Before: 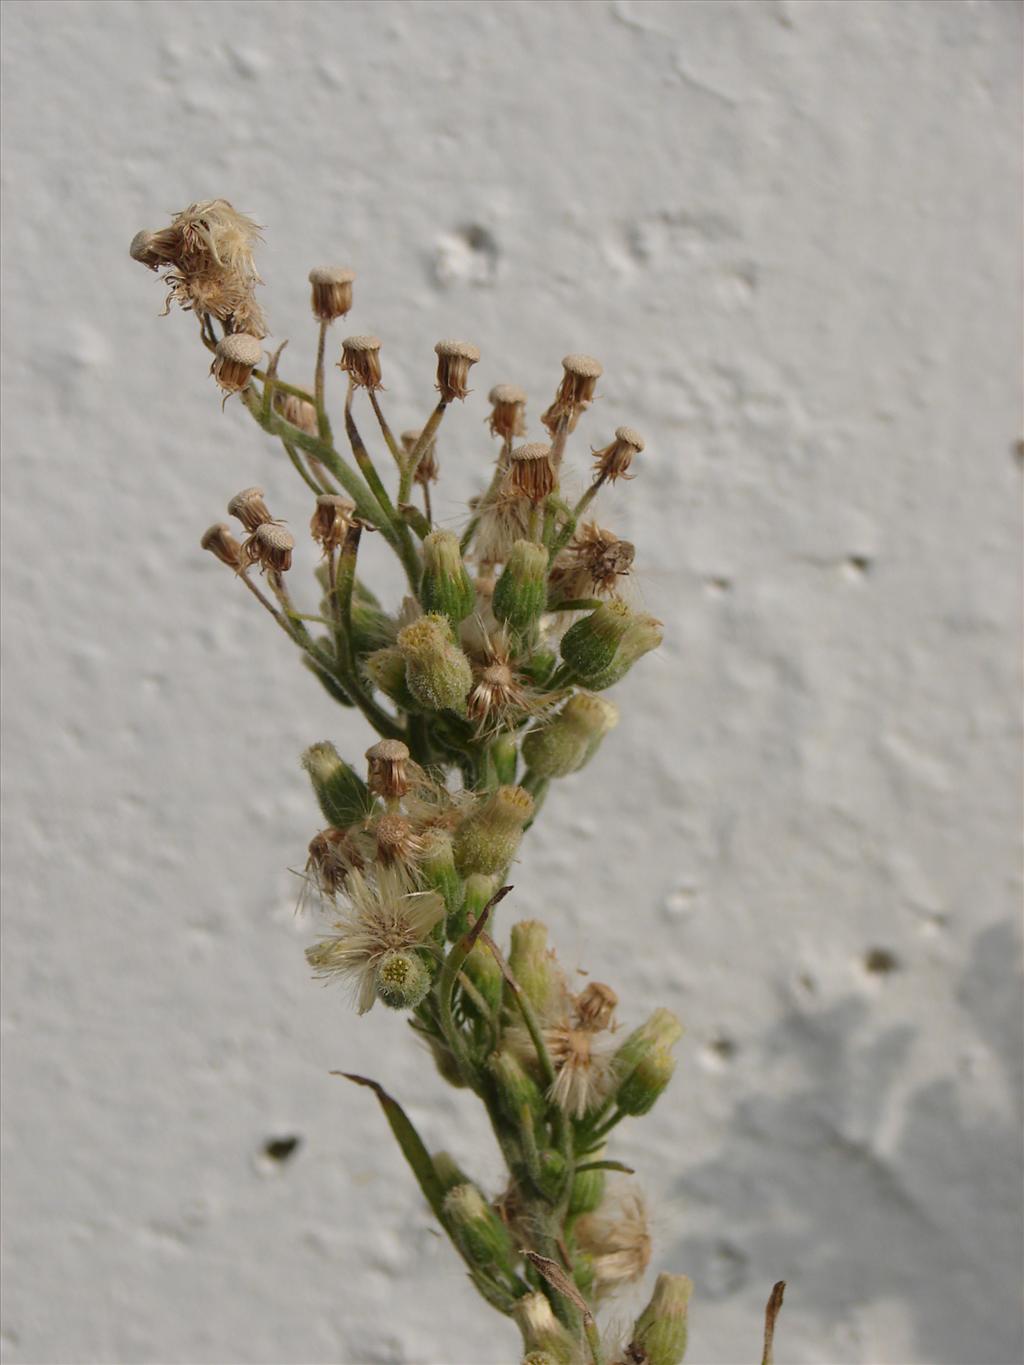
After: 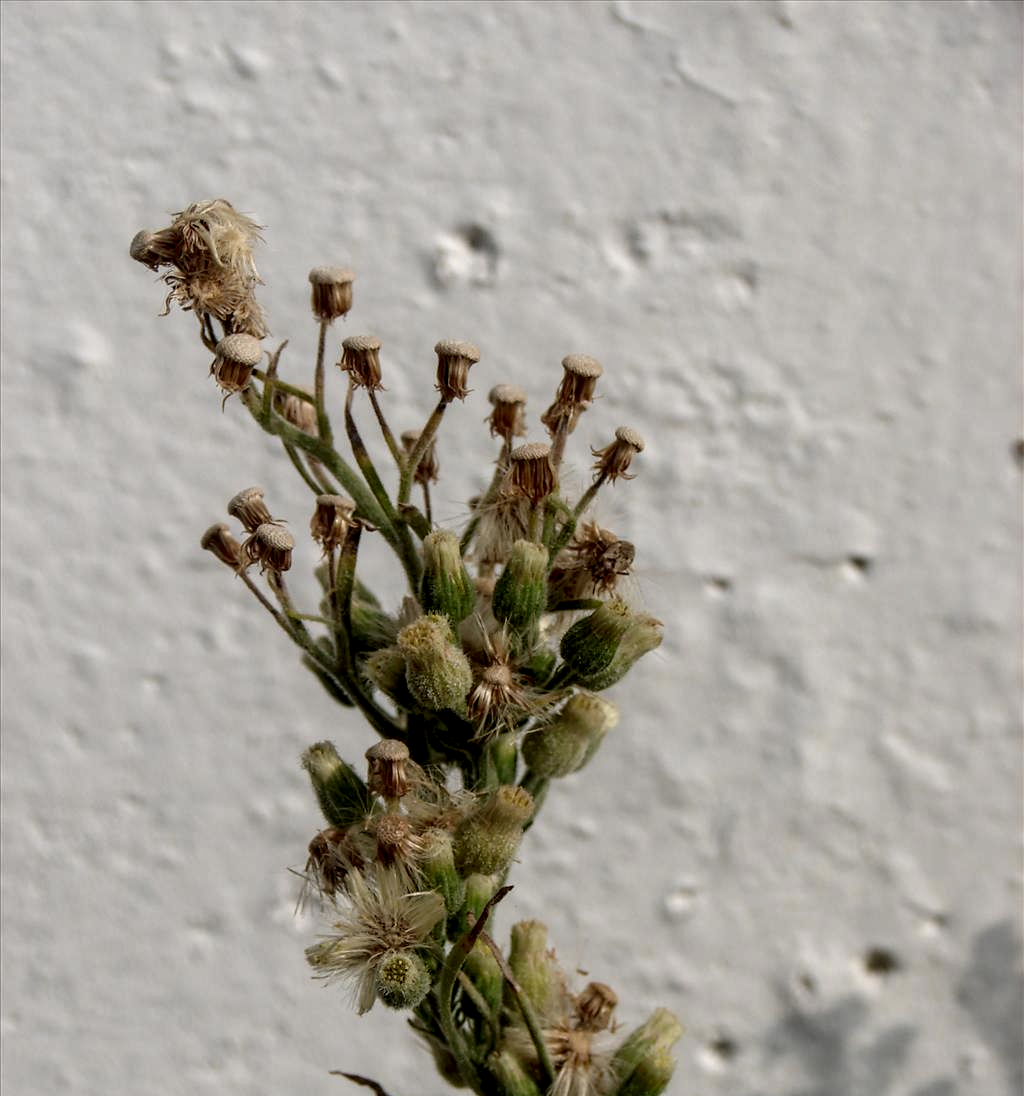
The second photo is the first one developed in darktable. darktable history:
crop: bottom 19.644%
contrast brightness saturation: saturation -0.05
local contrast: highlights 20%, shadows 70%, detail 170%
